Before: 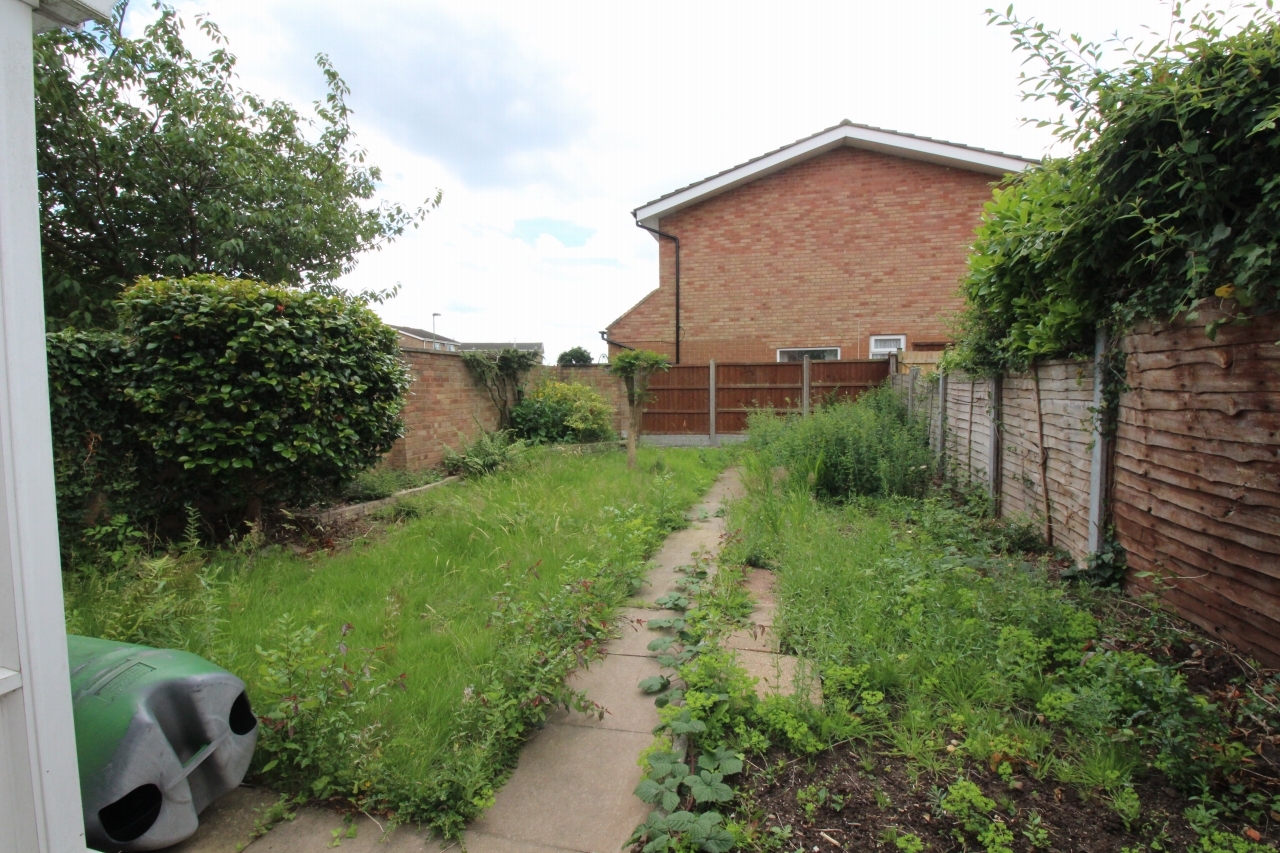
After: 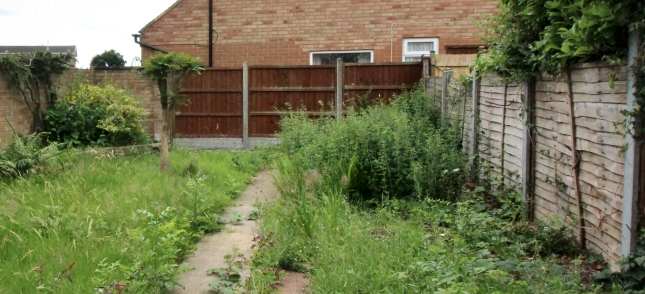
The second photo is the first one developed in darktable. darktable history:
crop: left 36.562%, top 34.912%, right 13.032%, bottom 30.553%
local contrast: mode bilateral grid, contrast 20, coarseness 51, detail 173%, midtone range 0.2
shadows and highlights: radius 108.95, shadows 23.26, highlights -58.76, low approximation 0.01, soften with gaussian
